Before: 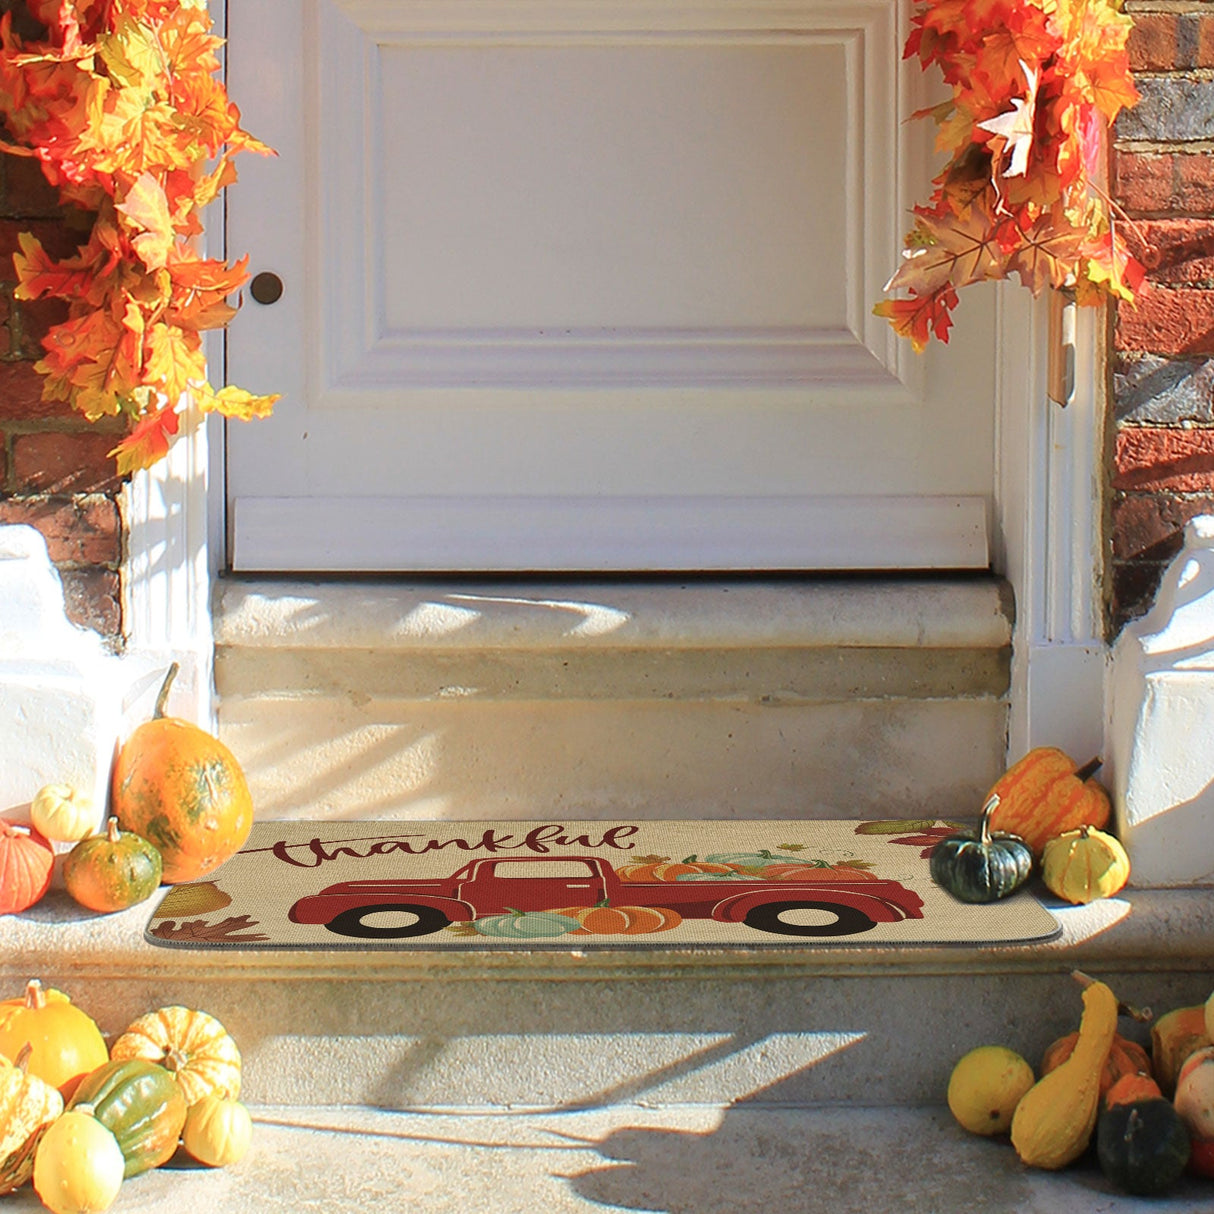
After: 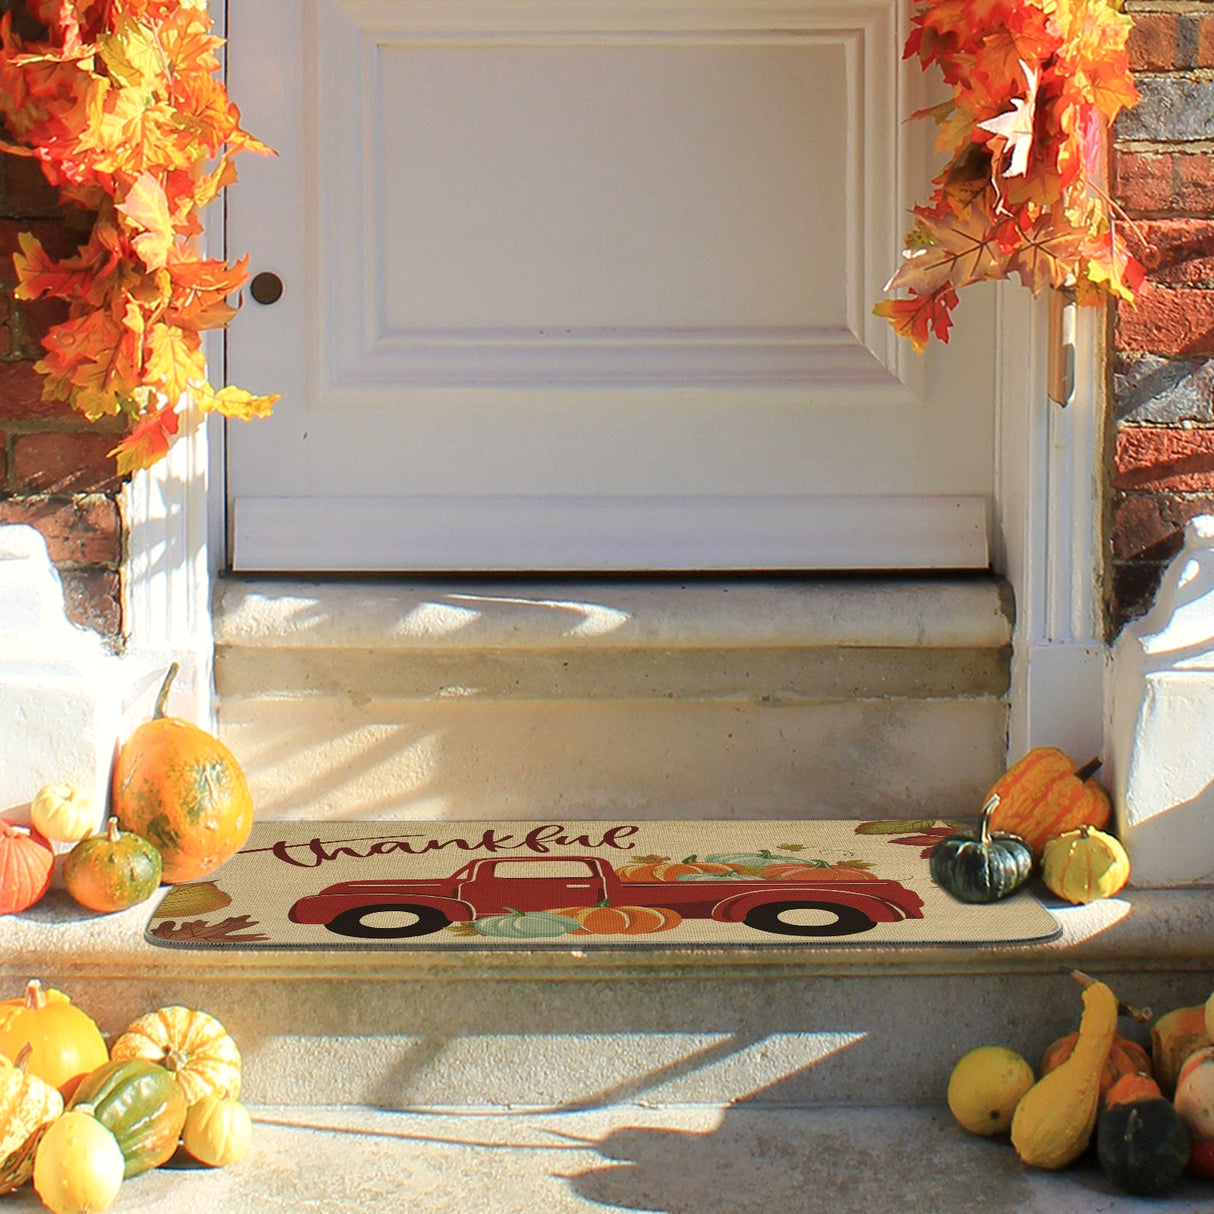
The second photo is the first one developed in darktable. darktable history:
contrast equalizer: y [[0.518, 0.517, 0.501, 0.5, 0.5, 0.5], [0.5 ×6], [0.5 ×6], [0 ×6], [0 ×6]]
color correction: highlights b* 2.99
